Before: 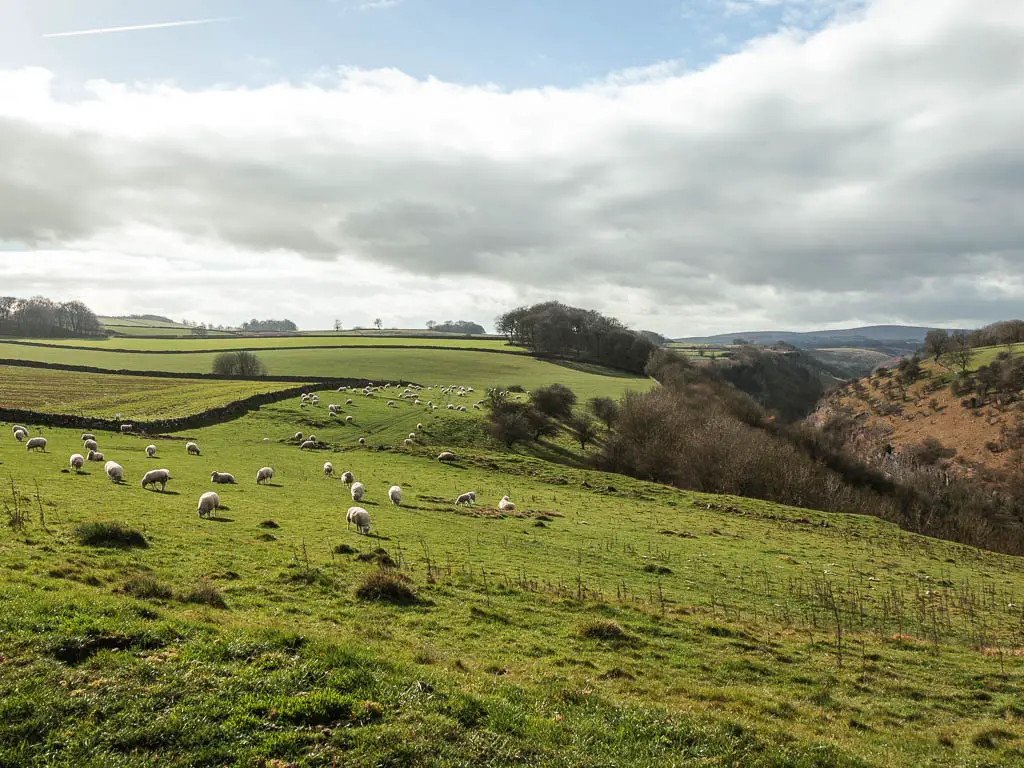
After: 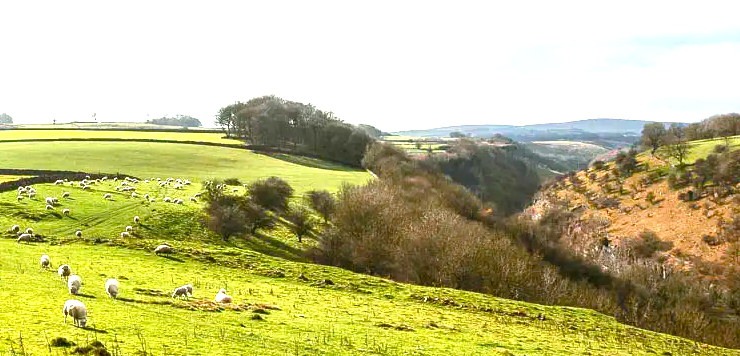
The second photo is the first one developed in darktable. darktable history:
color balance rgb: perceptual saturation grading › global saturation 20%, perceptual saturation grading › highlights -25.356%, perceptual saturation grading › shadows 49.675%, perceptual brilliance grading › global brilliance 18.63%, global vibrance 20%
crop and rotate: left 27.698%, top 27.045%, bottom 26.479%
exposure: black level correction 0, exposure 0.895 EV, compensate highlight preservation false
